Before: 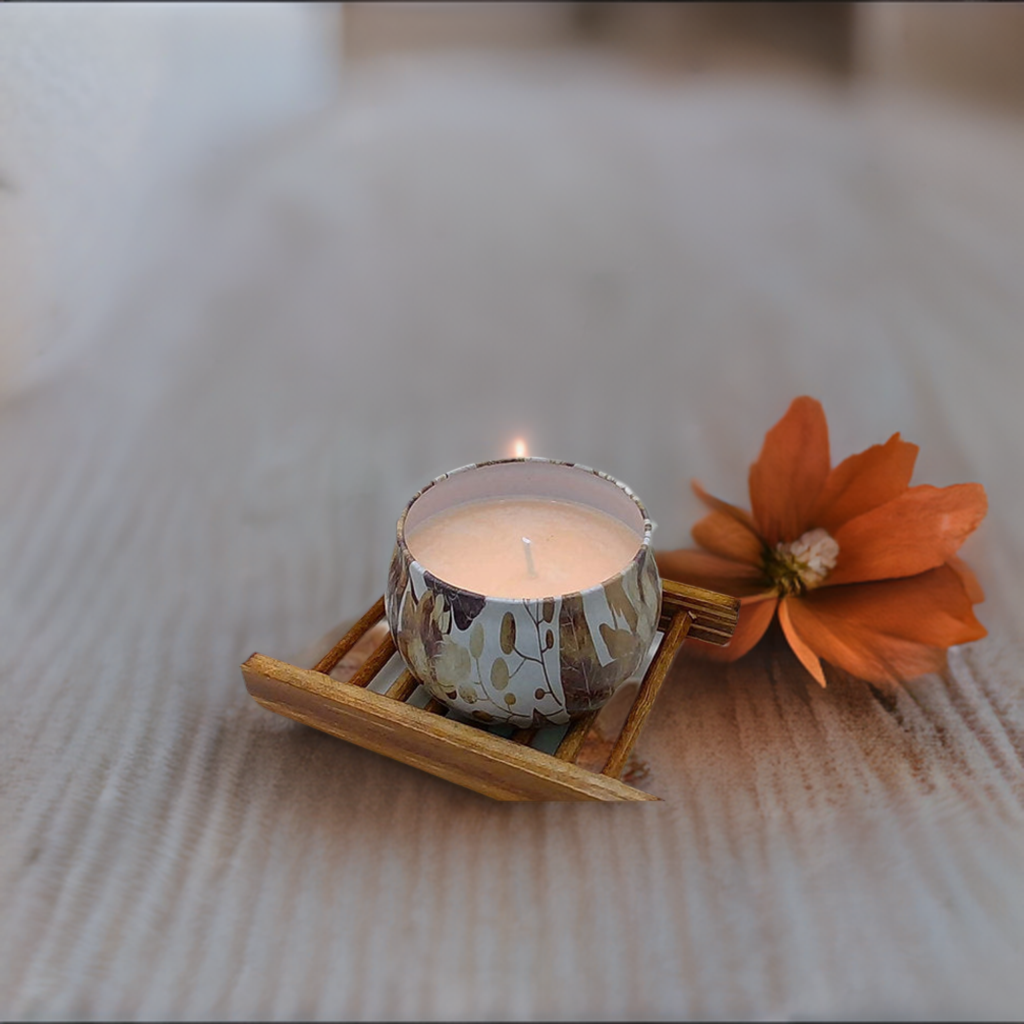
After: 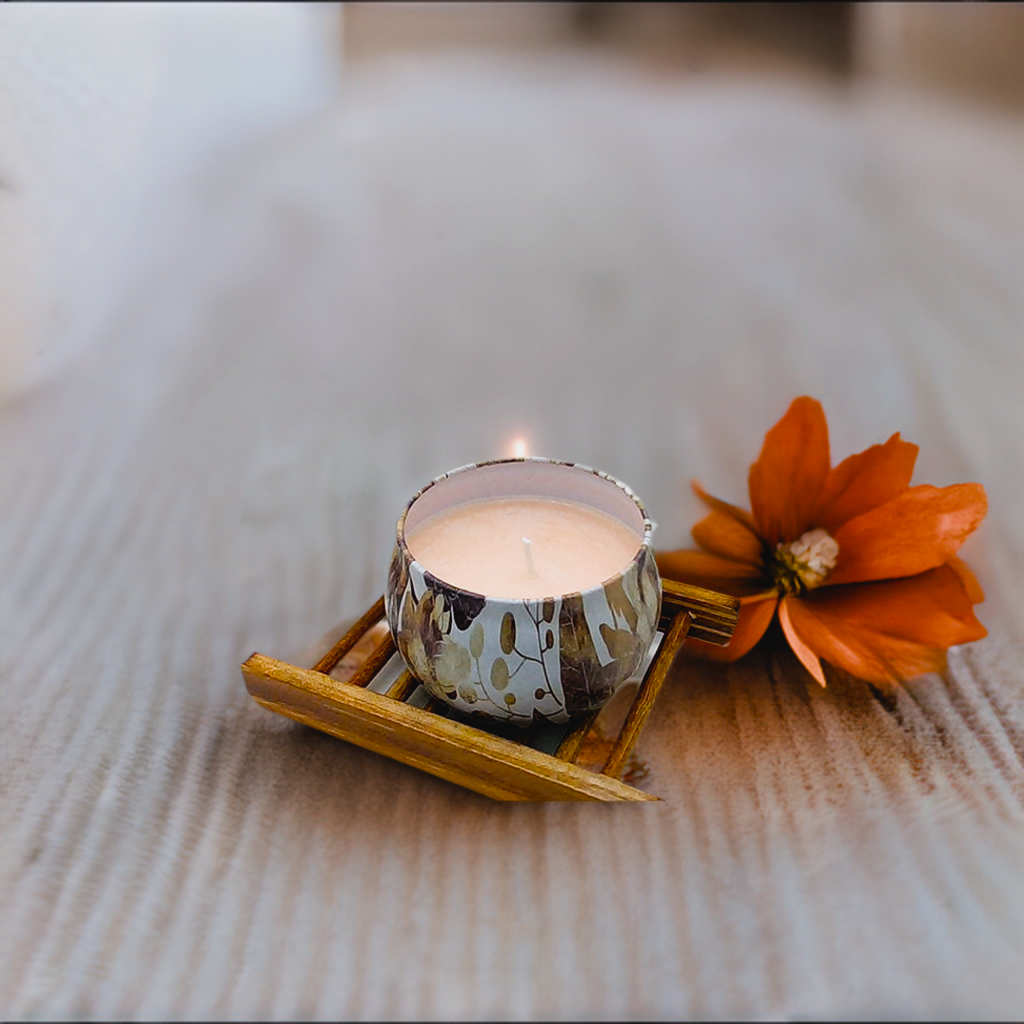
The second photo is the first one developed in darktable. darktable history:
filmic rgb: middle gray luminance 9.89%, black relative exposure -8.58 EV, white relative exposure 3.29 EV, target black luminance 0%, hardness 5.2, latitude 44.66%, contrast 1.307, highlights saturation mix 5.1%, shadows ↔ highlights balance 24.92%, color science v4 (2020)
contrast brightness saturation: contrast -0.081, brightness -0.035, saturation -0.106
color balance rgb: linear chroma grading › global chroma 14.436%, perceptual saturation grading › global saturation 10.53%, perceptual brilliance grading › global brilliance 12.5%
